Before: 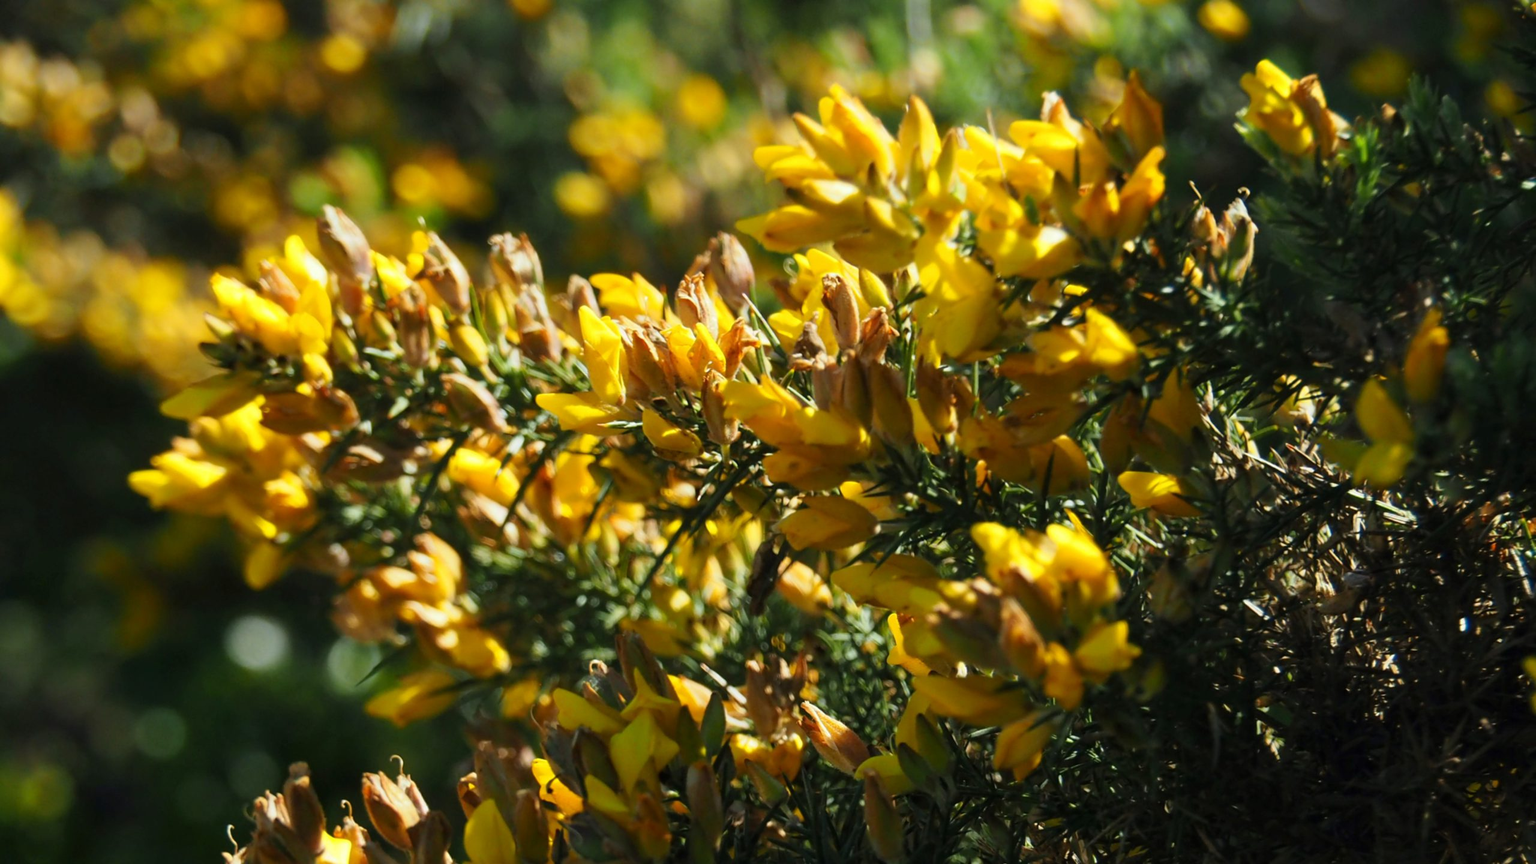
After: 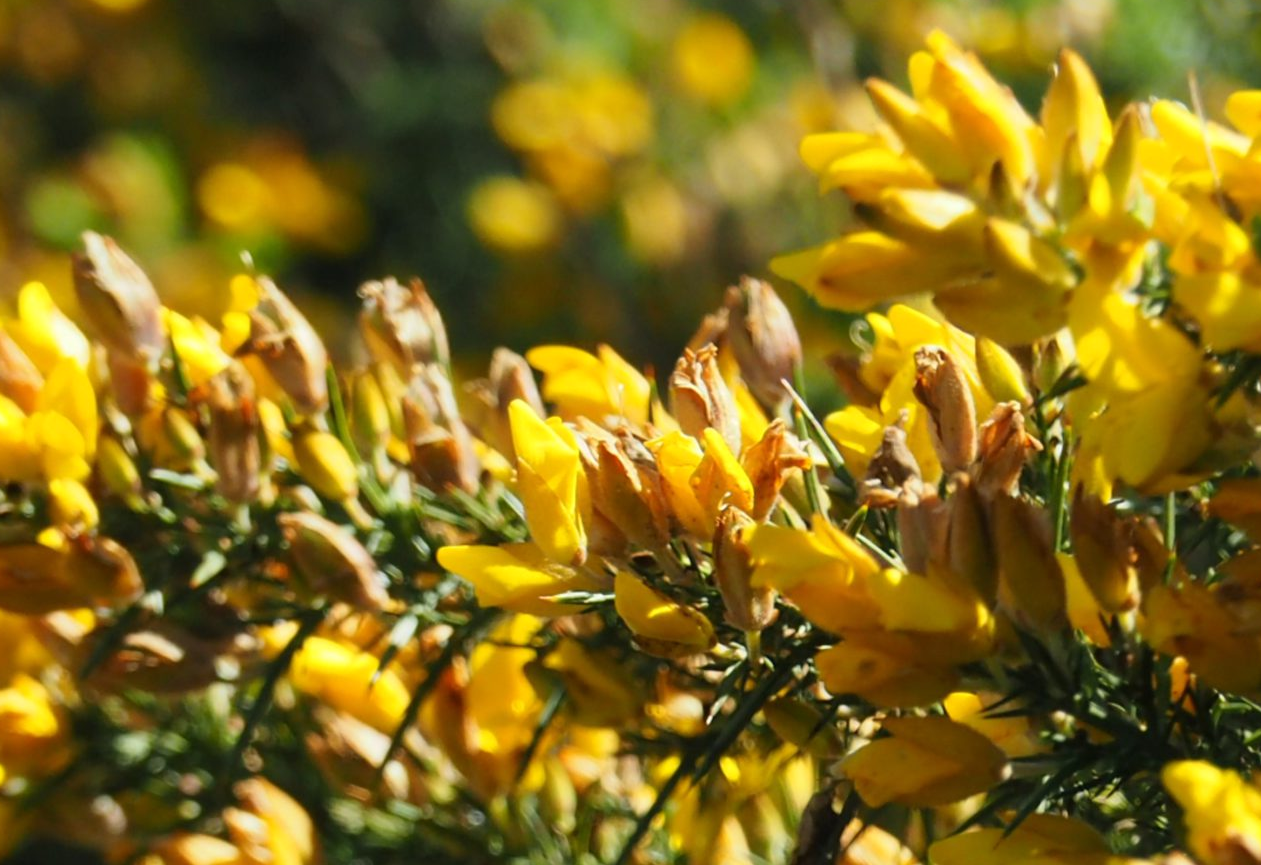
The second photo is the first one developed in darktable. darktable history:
white balance: red 1.009, blue 0.985
crop: left 17.835%, top 7.675%, right 32.881%, bottom 32.213%
